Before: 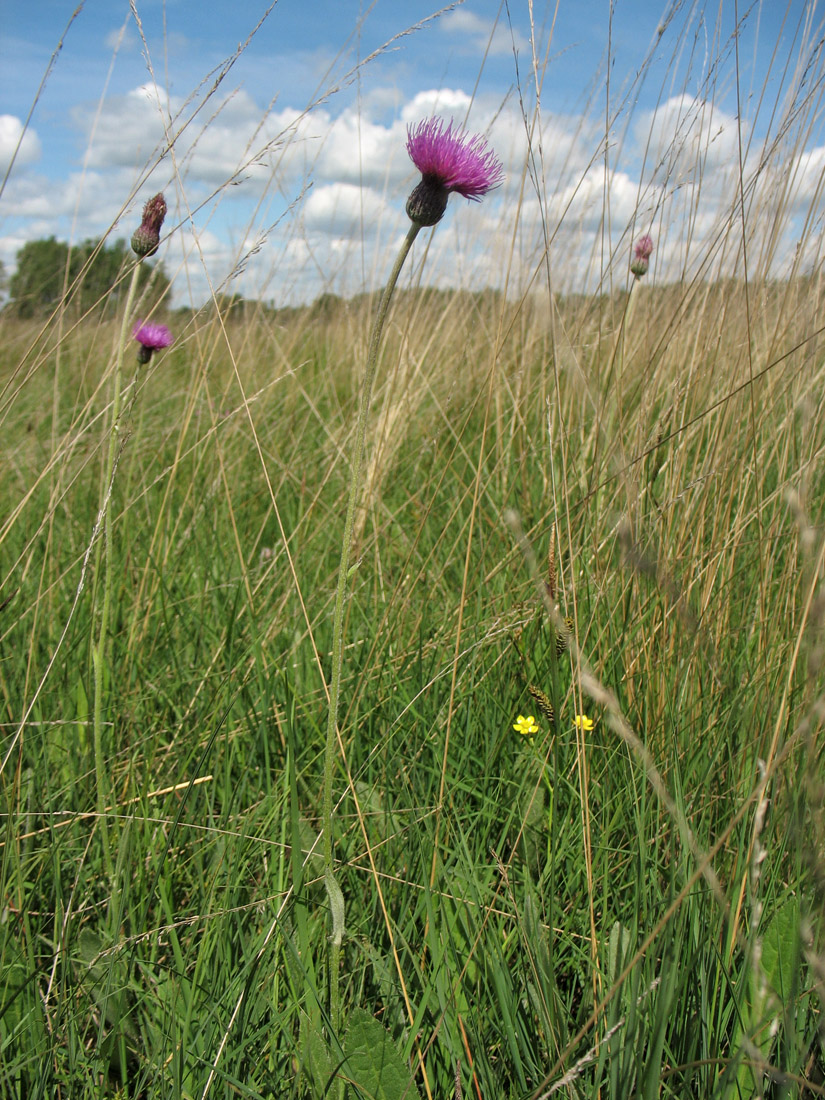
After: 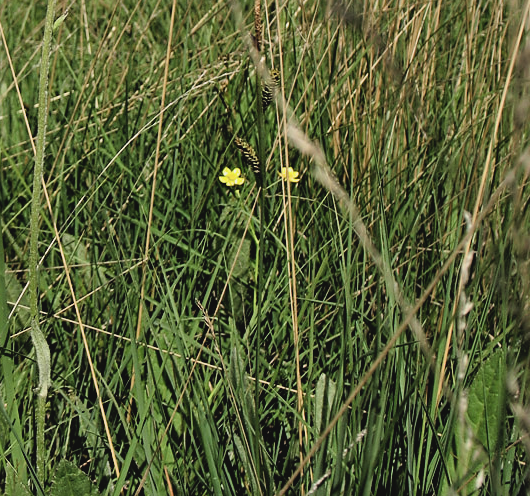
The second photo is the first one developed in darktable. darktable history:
contrast brightness saturation: contrast -0.093, saturation -0.1
sharpen: radius 1.895, amount 0.405, threshold 1.617
filmic rgb: black relative exposure -5.44 EV, white relative exposure 2.88 EV, dynamic range scaling -38.25%, hardness 3.98, contrast 1.618, highlights saturation mix -0.556%
crop and rotate: left 35.693%, top 49.893%, bottom 4.968%
